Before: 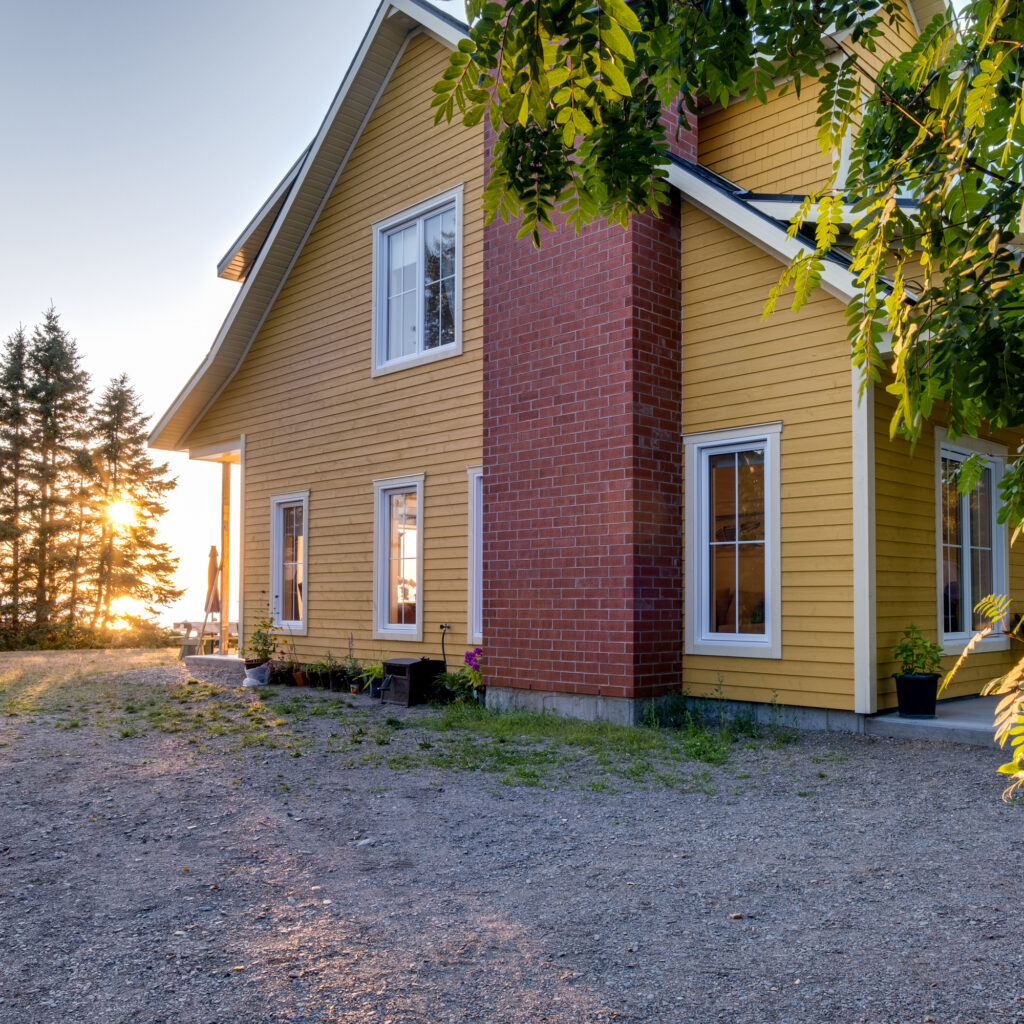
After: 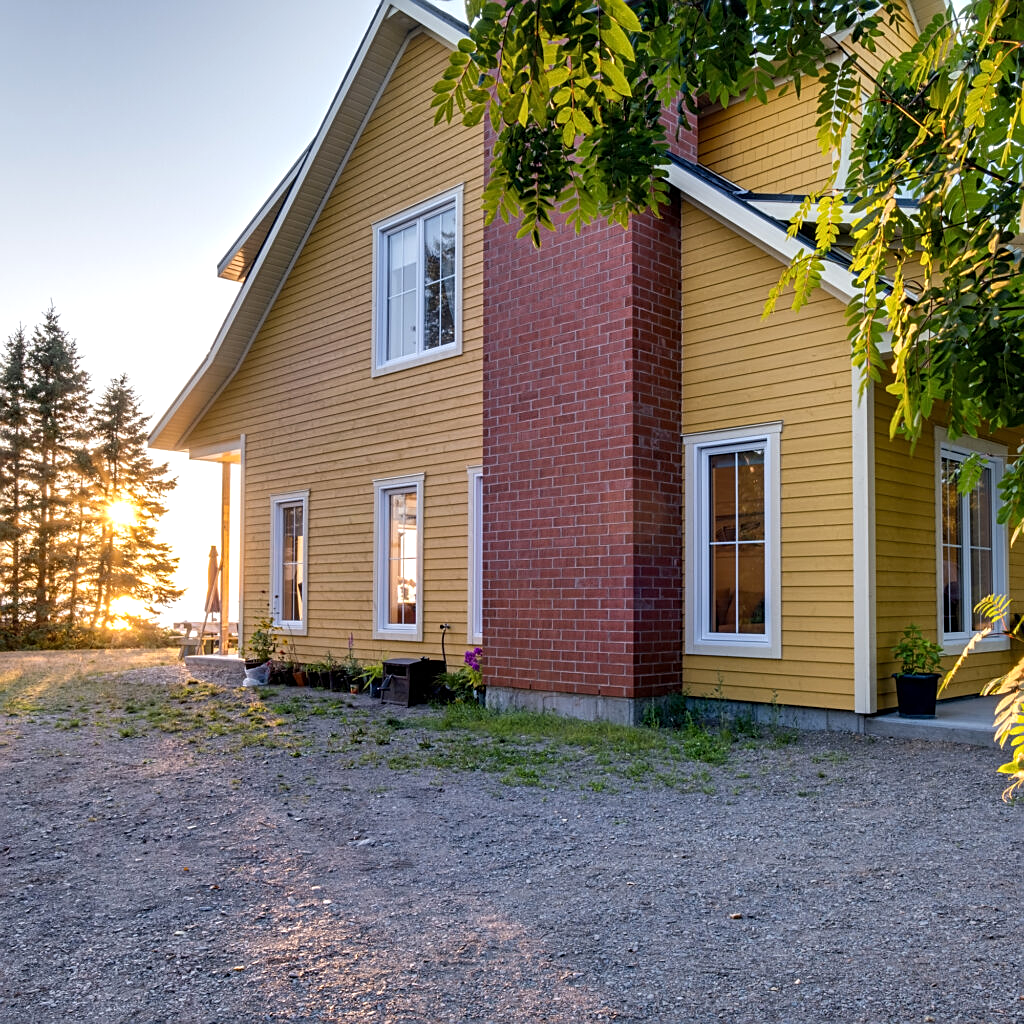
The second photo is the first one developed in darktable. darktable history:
sharpen: on, module defaults
exposure: exposure 0.198 EV, compensate highlight preservation false
